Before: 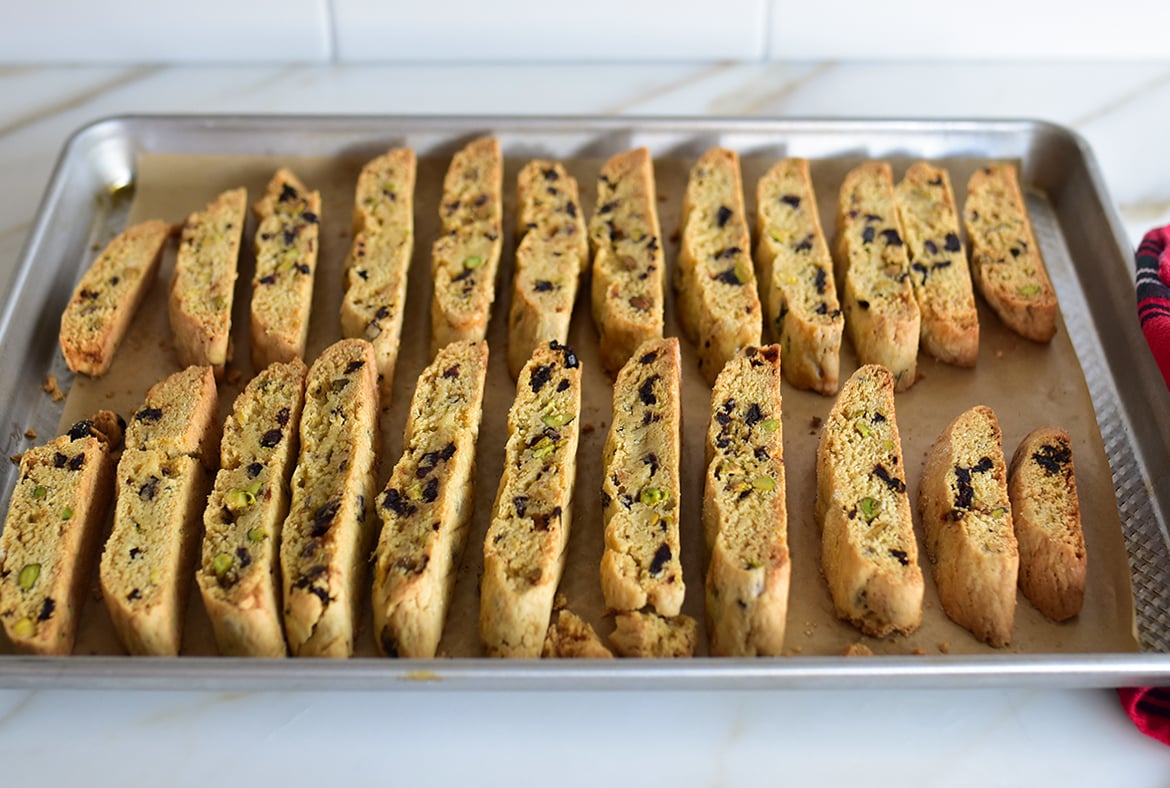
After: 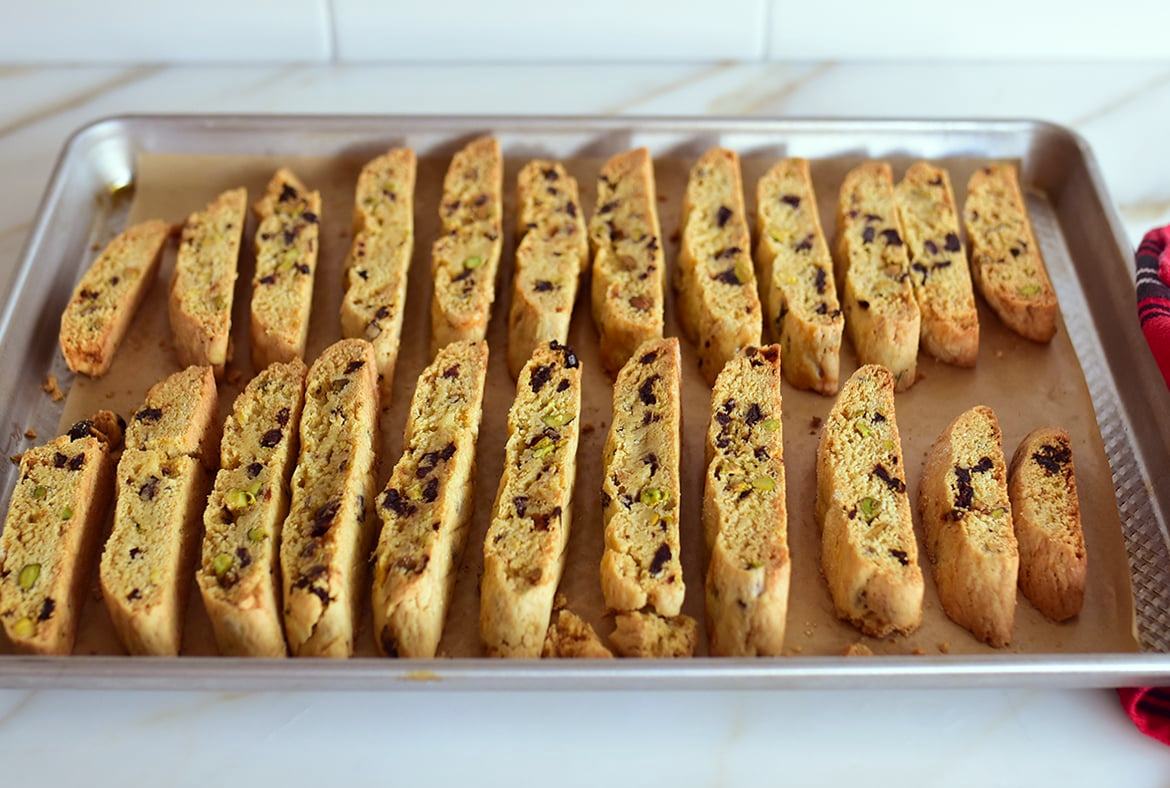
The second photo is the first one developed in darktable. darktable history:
color correction: highlights a* -6.69, highlights b* 0.49
rgb levels: mode RGB, independent channels, levels [[0, 0.474, 1], [0, 0.5, 1], [0, 0.5, 1]]
